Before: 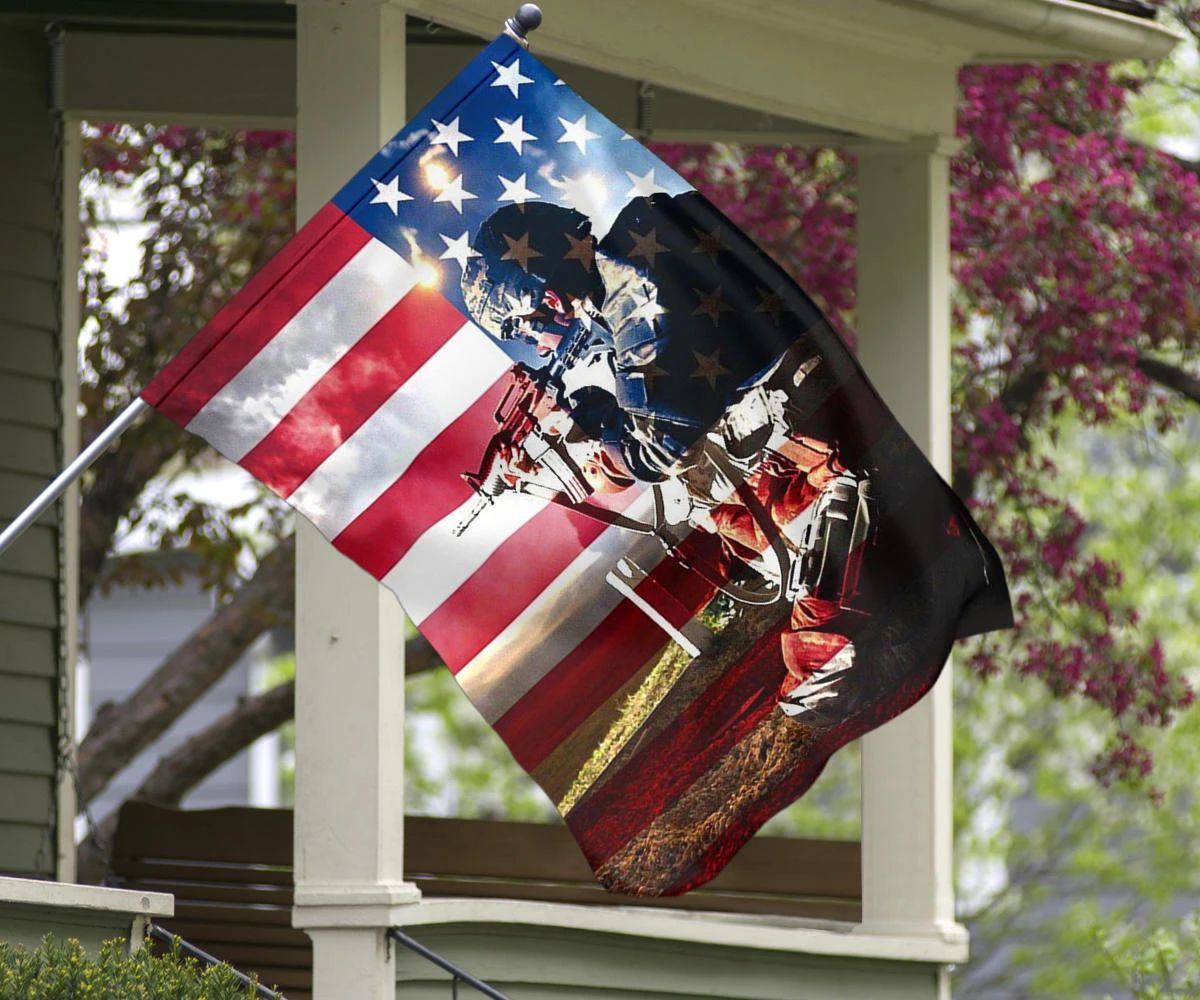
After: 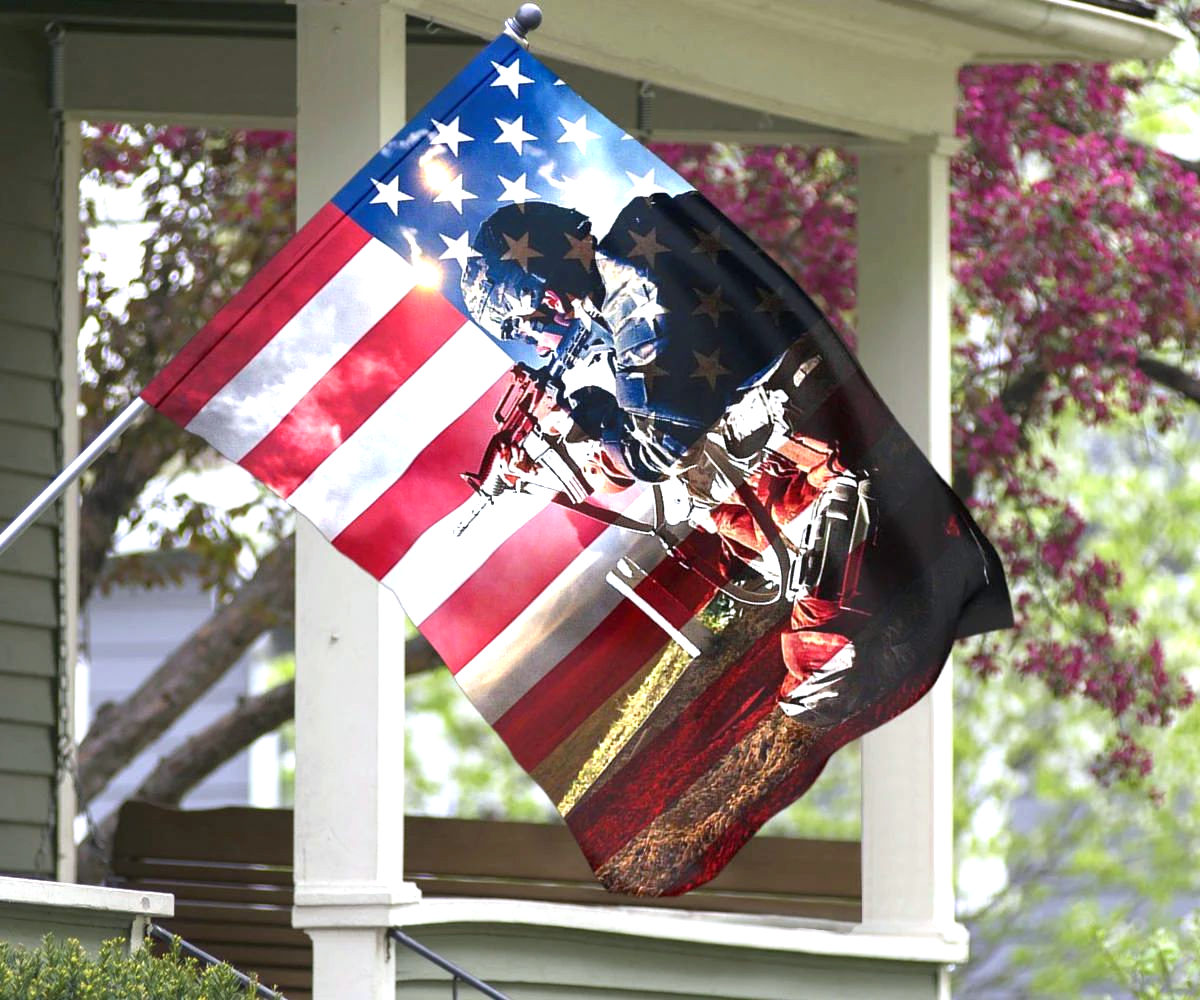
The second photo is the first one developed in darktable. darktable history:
exposure: exposure 0.781 EV, compensate highlight preservation false
color calibration: illuminant as shot in camera, x 0.358, y 0.373, temperature 4628.91 K
